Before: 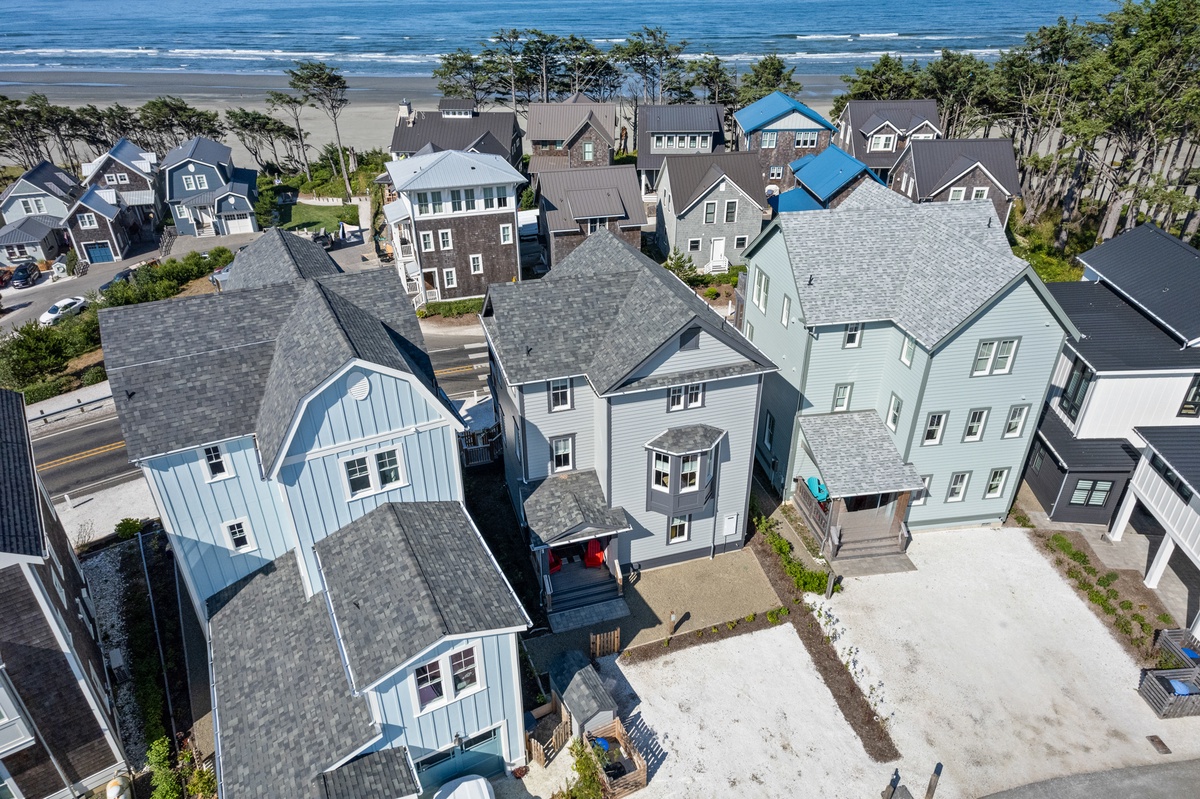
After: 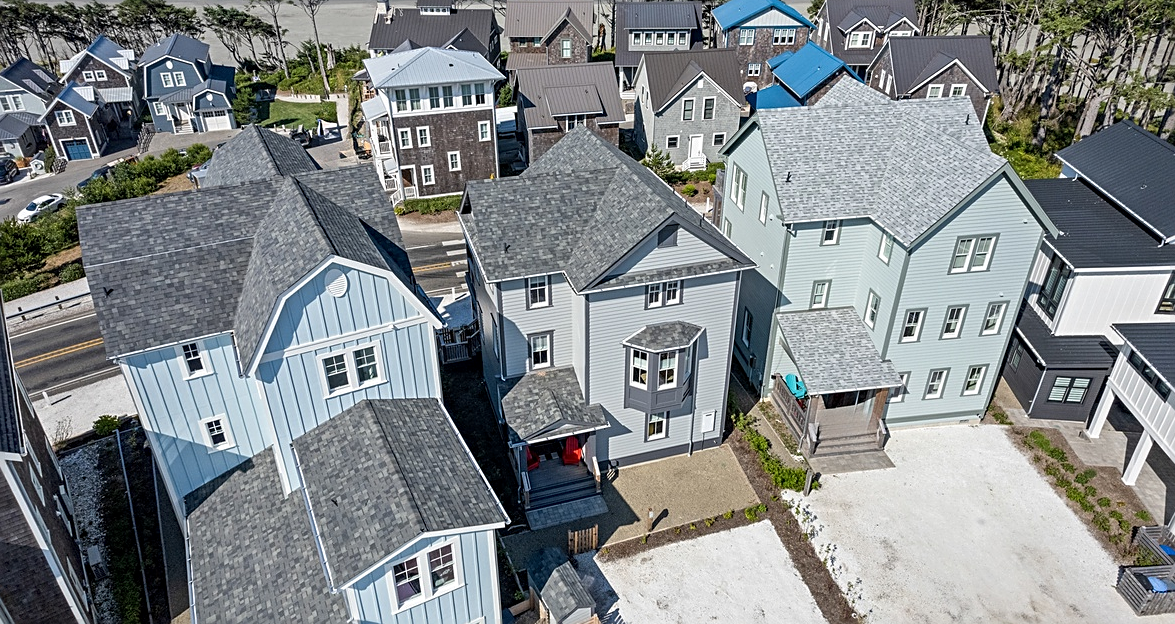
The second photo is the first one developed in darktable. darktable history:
local contrast: highlights 100%, shadows 100%, detail 119%, midtone range 0.2
crop and rotate: left 1.868%, top 12.957%, right 0.188%, bottom 8.902%
sharpen: on, module defaults
